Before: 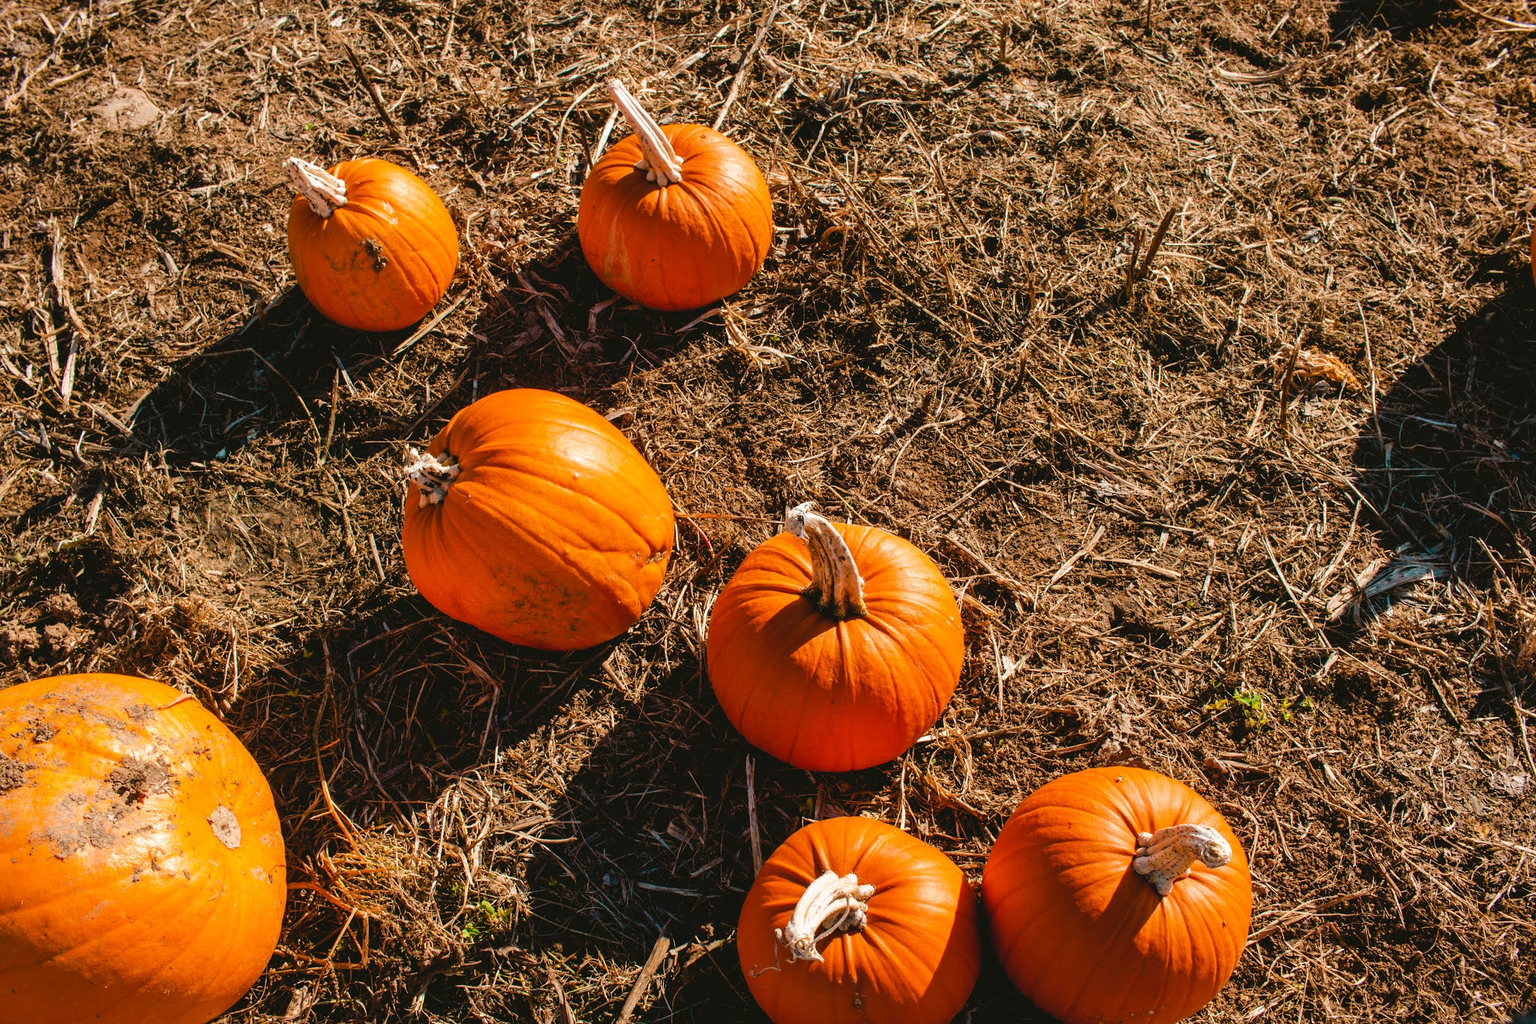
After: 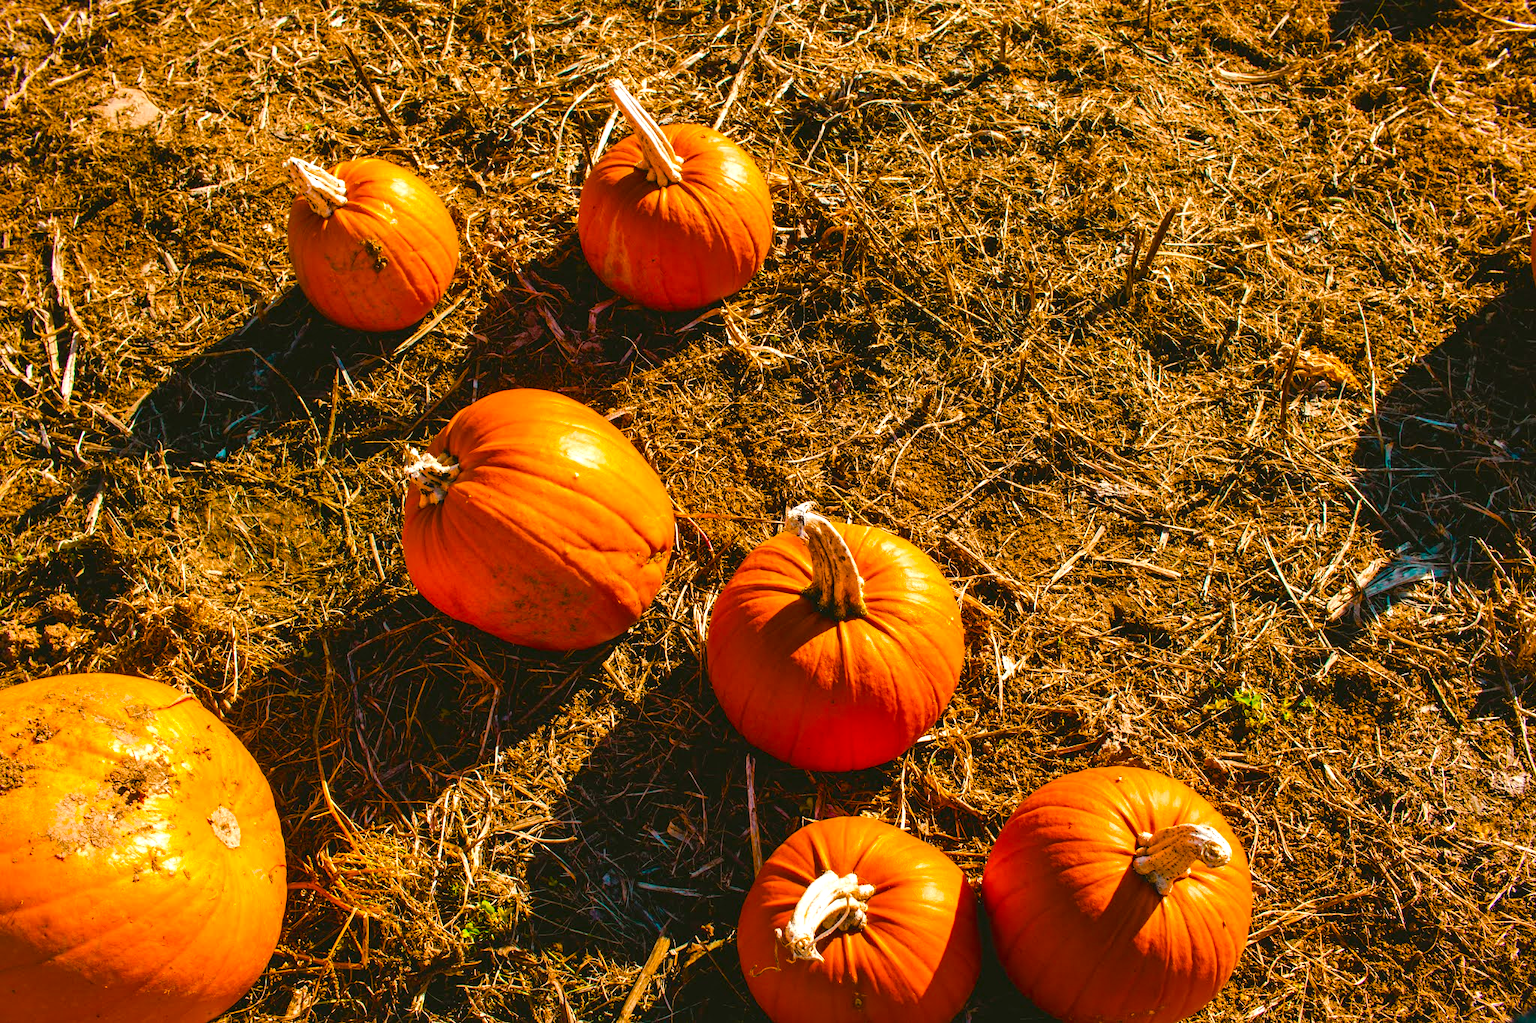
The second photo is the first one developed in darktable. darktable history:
color balance rgb: linear chroma grading › shadows 10%, linear chroma grading › highlights 10%, linear chroma grading › global chroma 15%, linear chroma grading › mid-tones 15%, perceptual saturation grading › global saturation 40%, perceptual saturation grading › highlights -25%, perceptual saturation grading › mid-tones 35%, perceptual saturation grading › shadows 35%, perceptual brilliance grading › global brilliance 11.29%, global vibrance 11.29%
shadows and highlights: shadows 25, highlights -25
